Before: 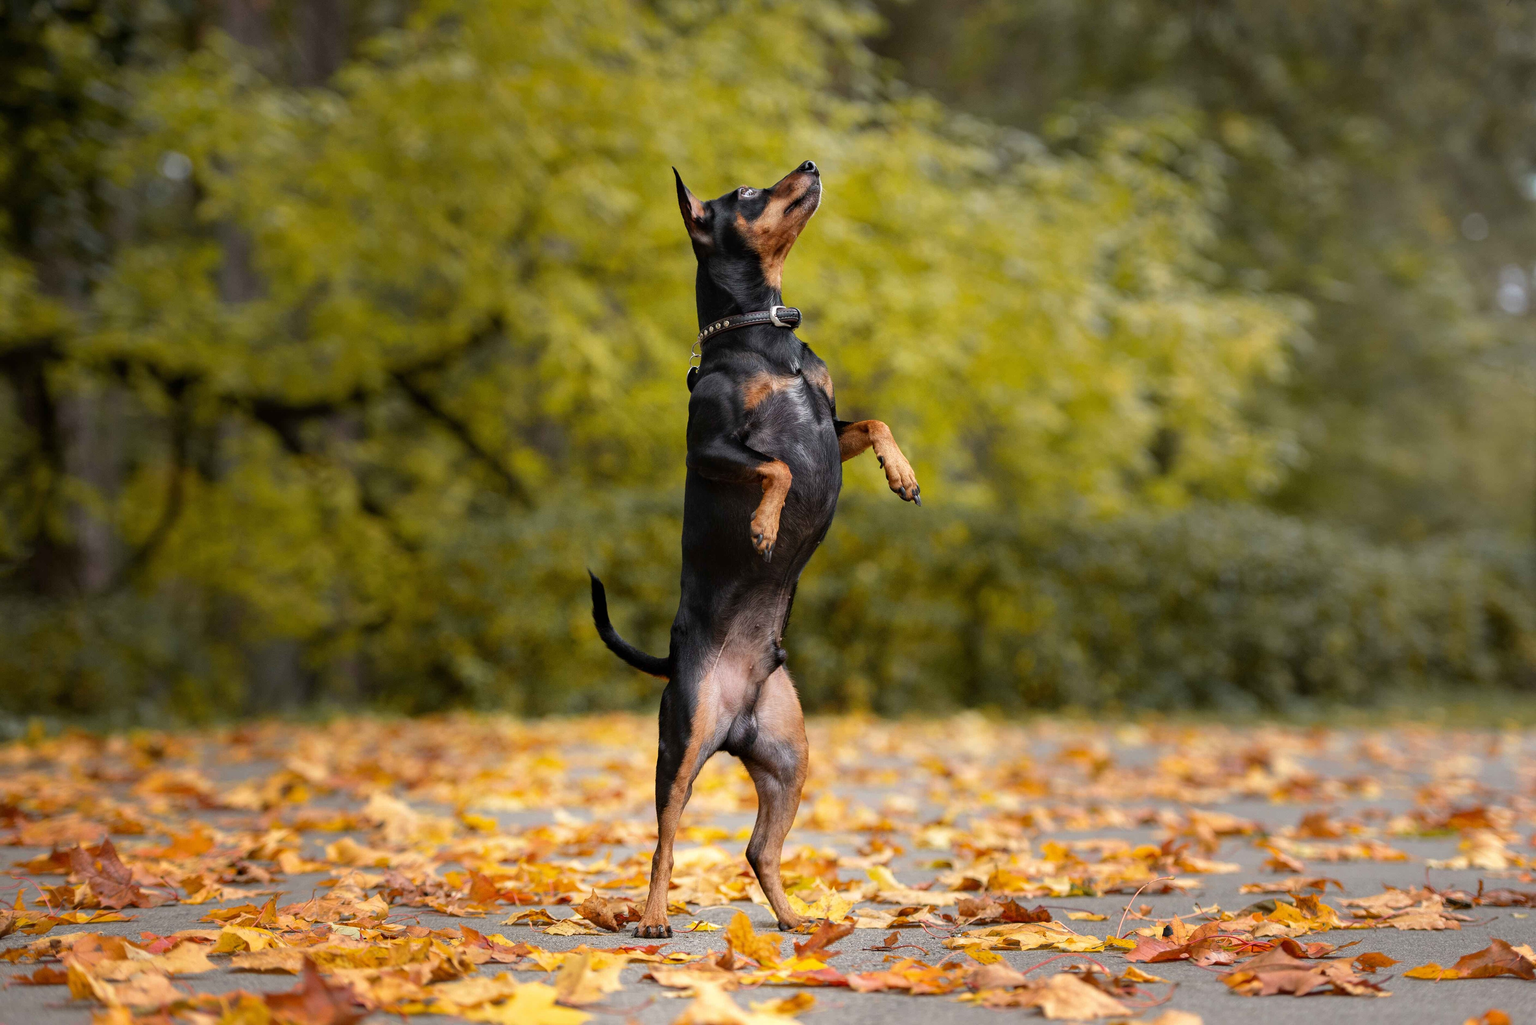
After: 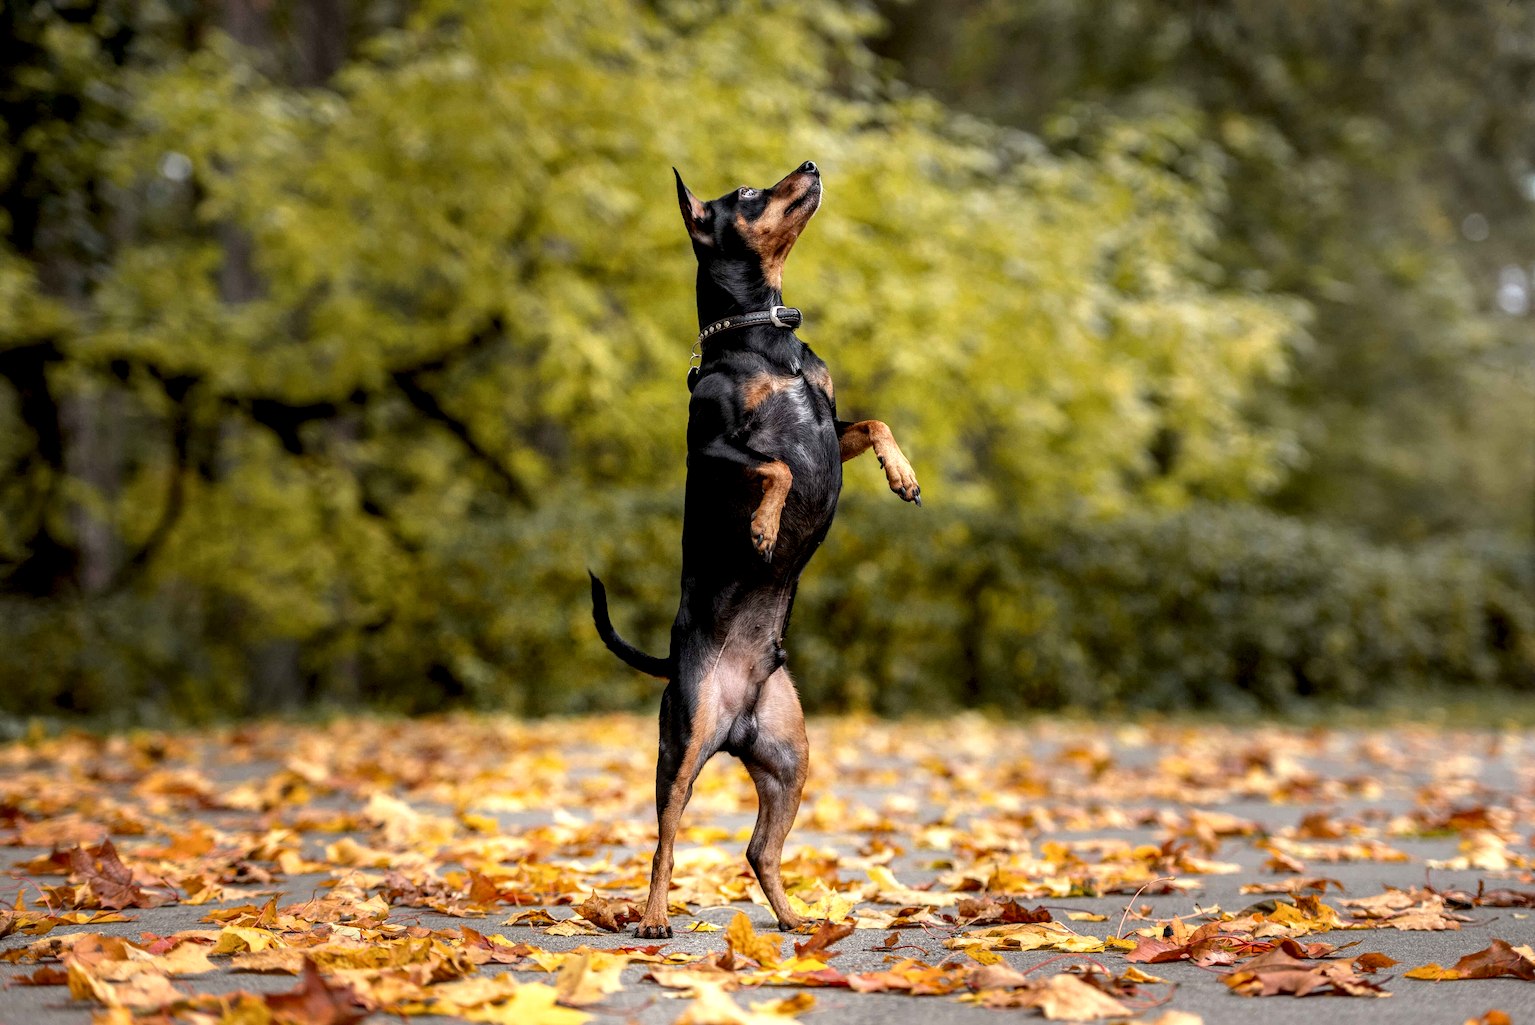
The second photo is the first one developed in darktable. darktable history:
local contrast: highlights 60%, shadows 60%, detail 160%
